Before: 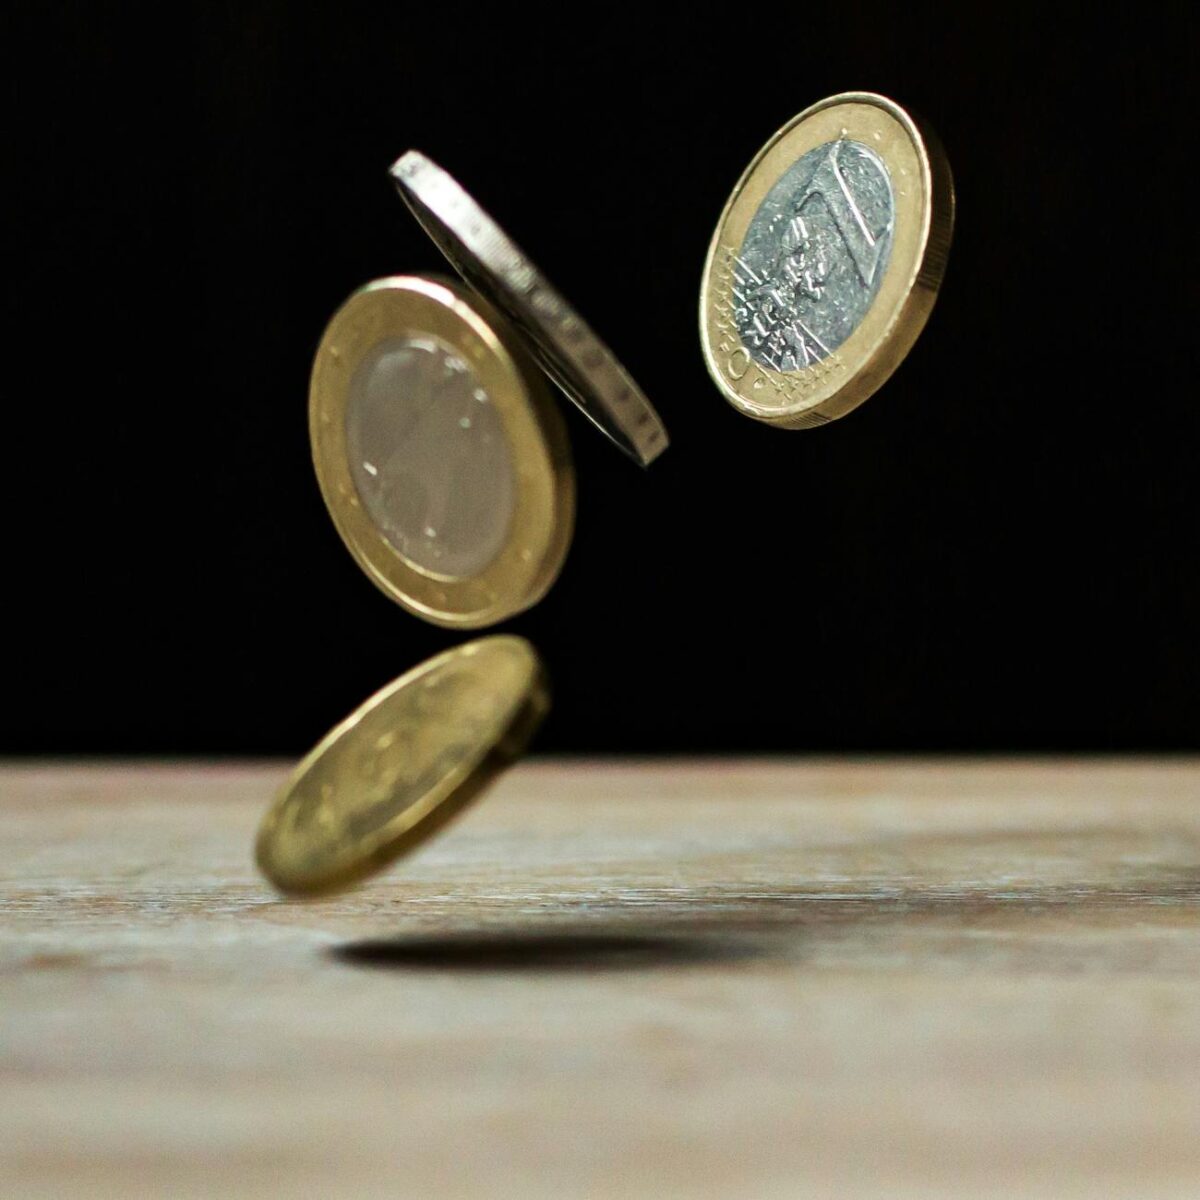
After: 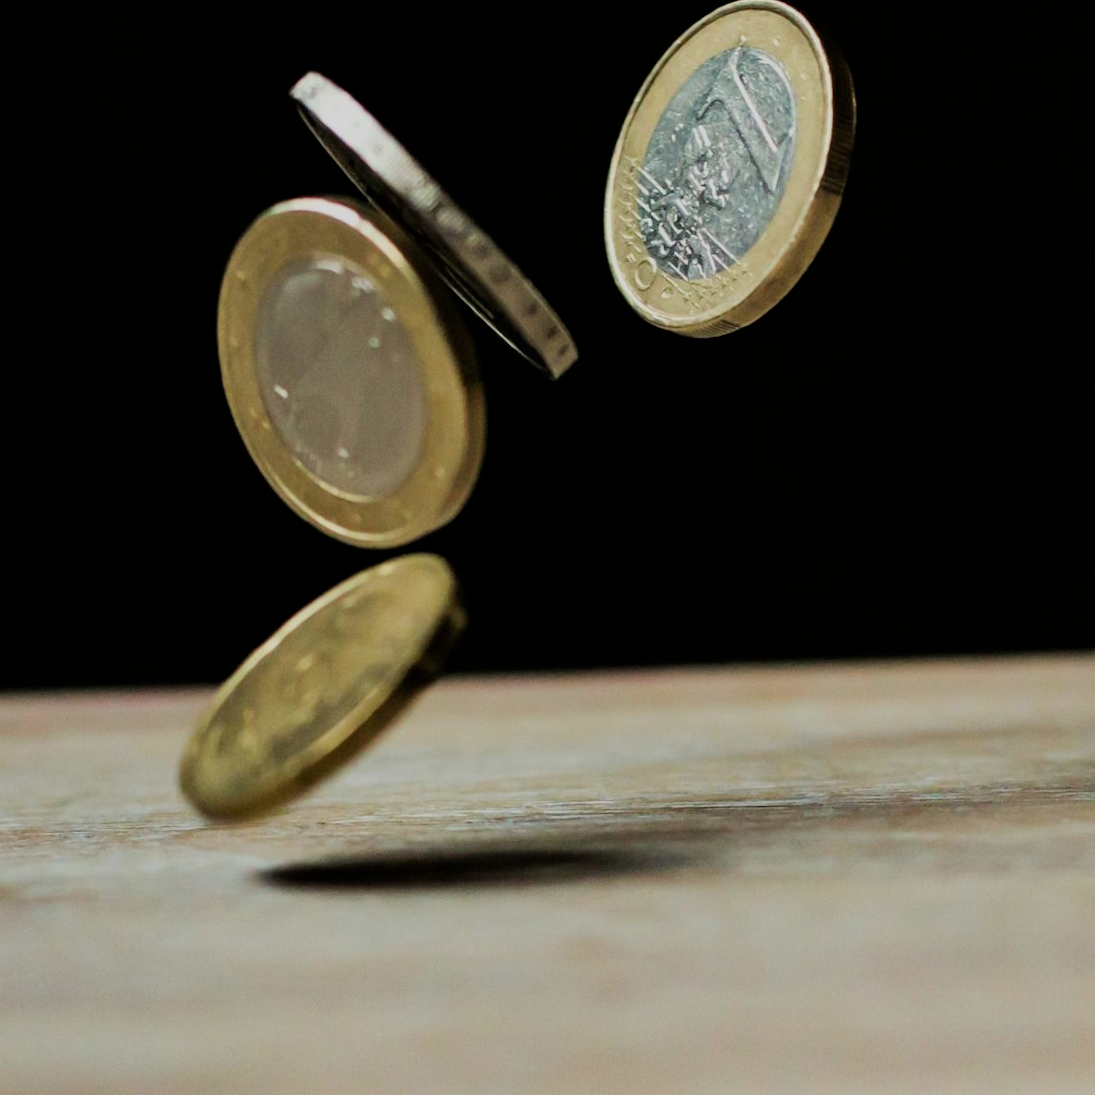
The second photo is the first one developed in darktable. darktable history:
filmic rgb: black relative exposure -7.65 EV, white relative exposure 4.56 EV, hardness 3.61
crop and rotate: angle 1.96°, left 5.673%, top 5.673%
